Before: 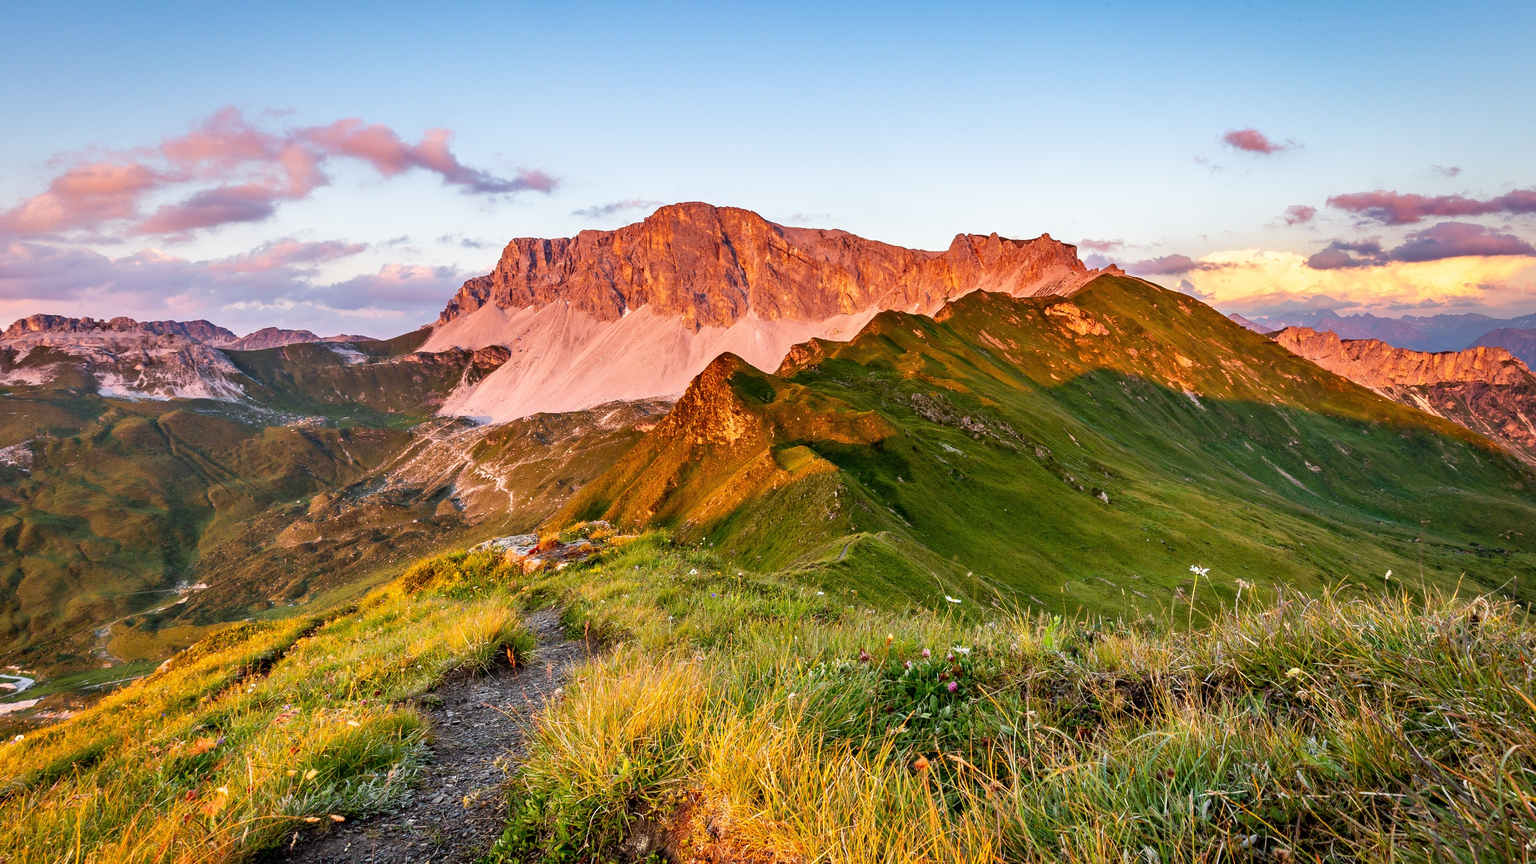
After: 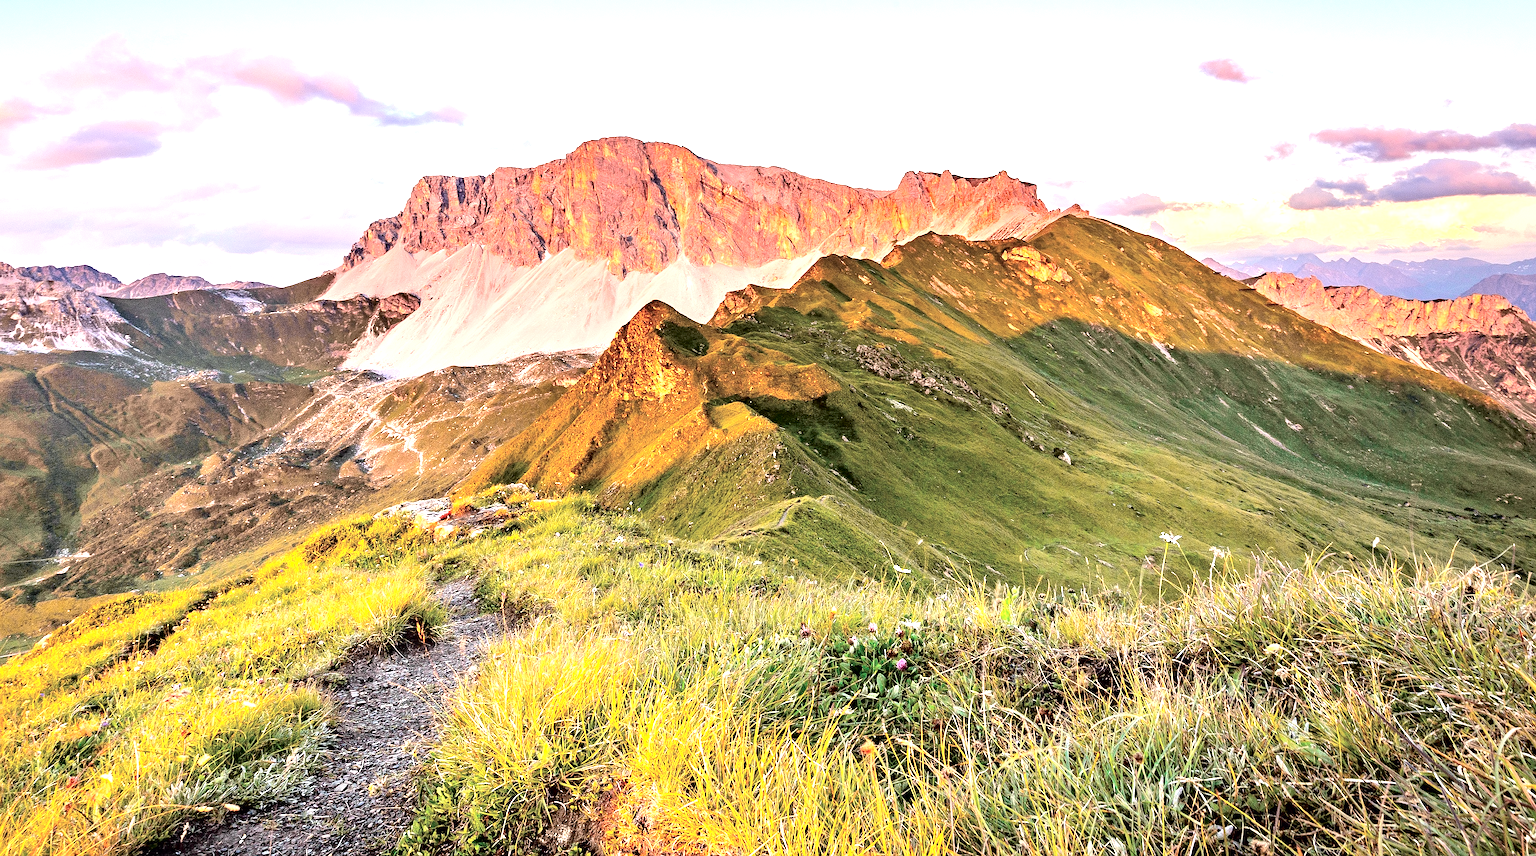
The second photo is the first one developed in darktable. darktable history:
tone equalizer: edges refinement/feathering 500, mask exposure compensation -1.57 EV, preserve details no
crop and rotate: left 8.136%, top 8.965%
exposure: black level correction 0, exposure 1.2 EV, compensate highlight preservation false
contrast equalizer: octaves 7, y [[0.5, 0.504, 0.515, 0.527, 0.535, 0.534], [0.5 ×6], [0.491, 0.387, 0.179, 0.068, 0.068, 0.068], [0 ×5, 0.023], [0 ×6]]
sharpen: radius 0.969, amount 0.616
tone curve: curves: ch0 [(0, 0) (0.105, 0.044) (0.195, 0.128) (0.283, 0.283) (0.384, 0.404) (0.485, 0.531) (0.635, 0.7) (0.832, 0.858) (1, 0.977)]; ch1 [(0, 0) (0.161, 0.092) (0.35, 0.33) (0.379, 0.401) (0.448, 0.478) (0.498, 0.503) (0.531, 0.537) (0.586, 0.563) (0.687, 0.648) (1, 1)]; ch2 [(0, 0) (0.359, 0.372) (0.437, 0.437) (0.483, 0.484) (0.53, 0.515) (0.556, 0.553) (0.635, 0.589) (1, 1)], color space Lab, independent channels, preserve colors none
